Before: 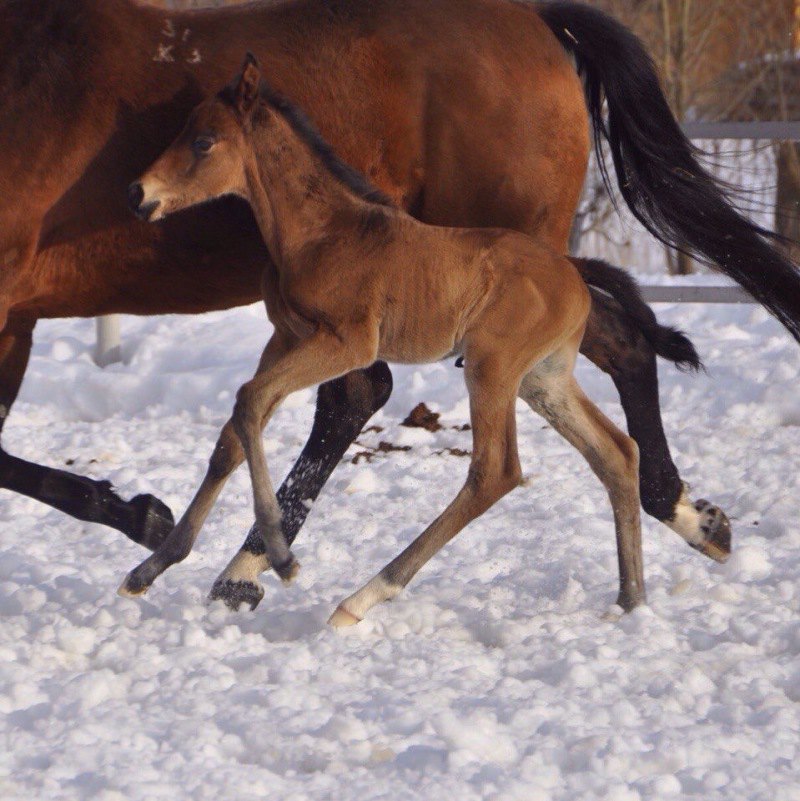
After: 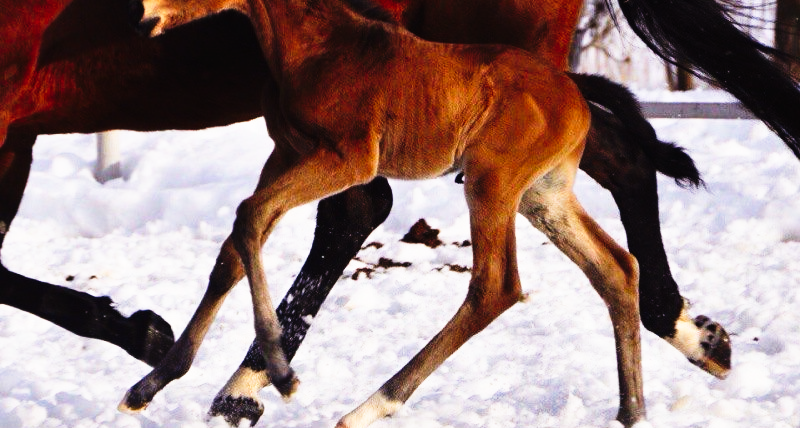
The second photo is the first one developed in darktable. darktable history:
tone curve: curves: ch0 [(0, 0) (0.003, 0.002) (0.011, 0.005) (0.025, 0.011) (0.044, 0.017) (0.069, 0.021) (0.1, 0.027) (0.136, 0.035) (0.177, 0.05) (0.224, 0.076) (0.277, 0.126) (0.335, 0.212) (0.399, 0.333) (0.468, 0.473) (0.543, 0.627) (0.623, 0.784) (0.709, 0.9) (0.801, 0.963) (0.898, 0.988) (1, 1)], preserve colors none
crop and rotate: top 23.043%, bottom 23.437%
